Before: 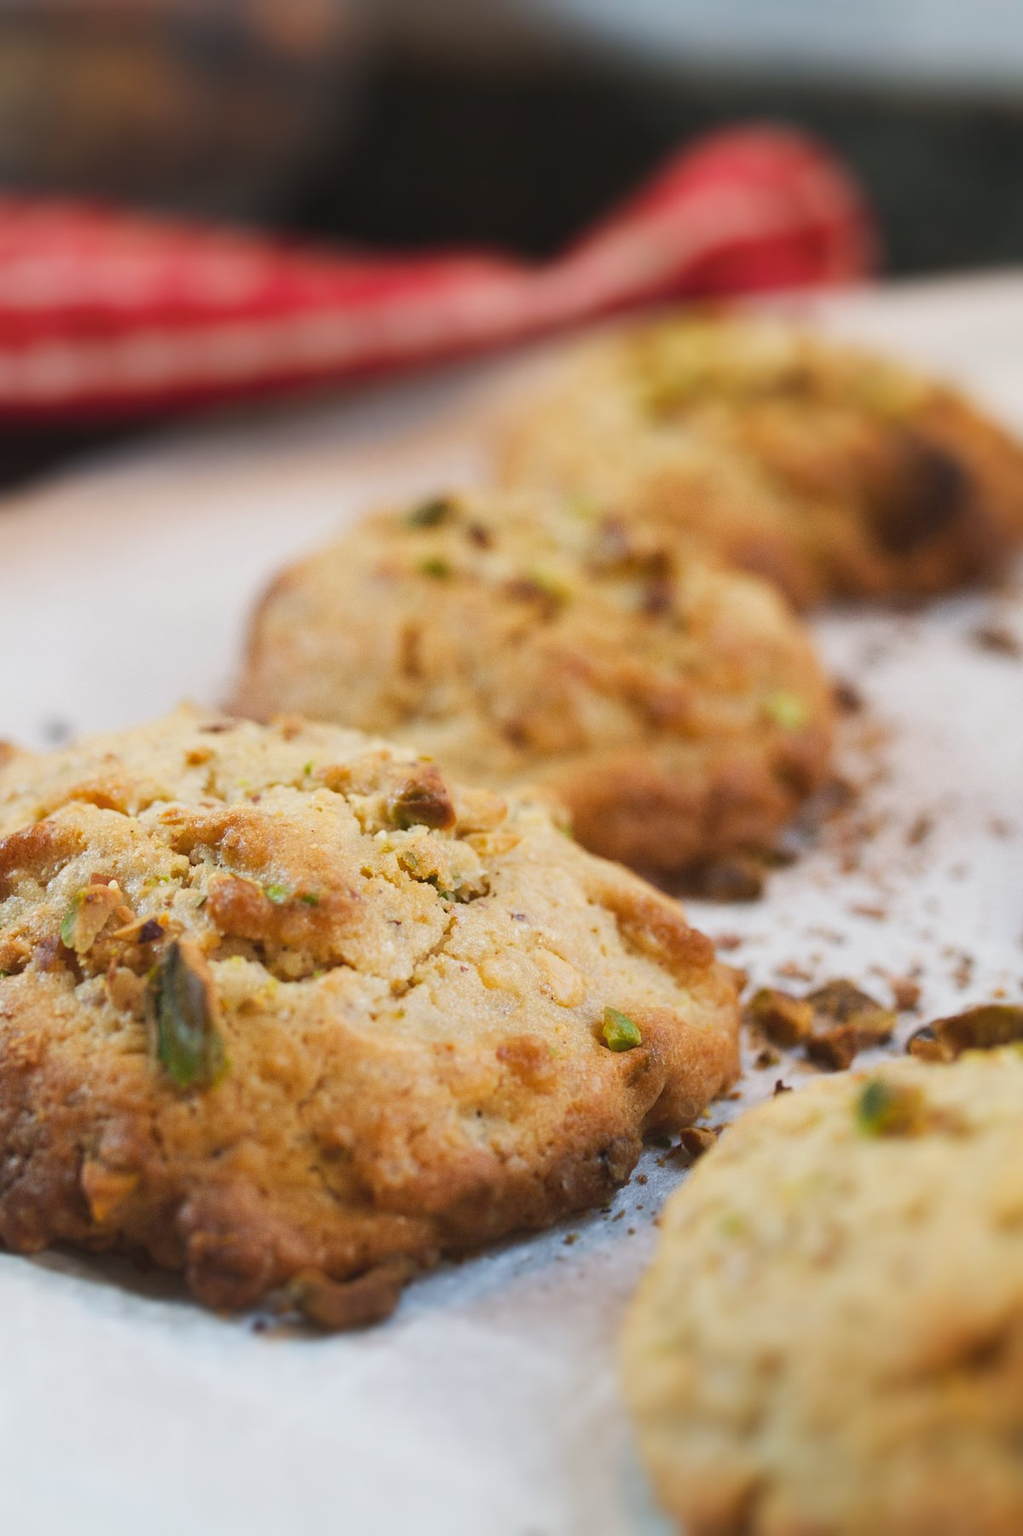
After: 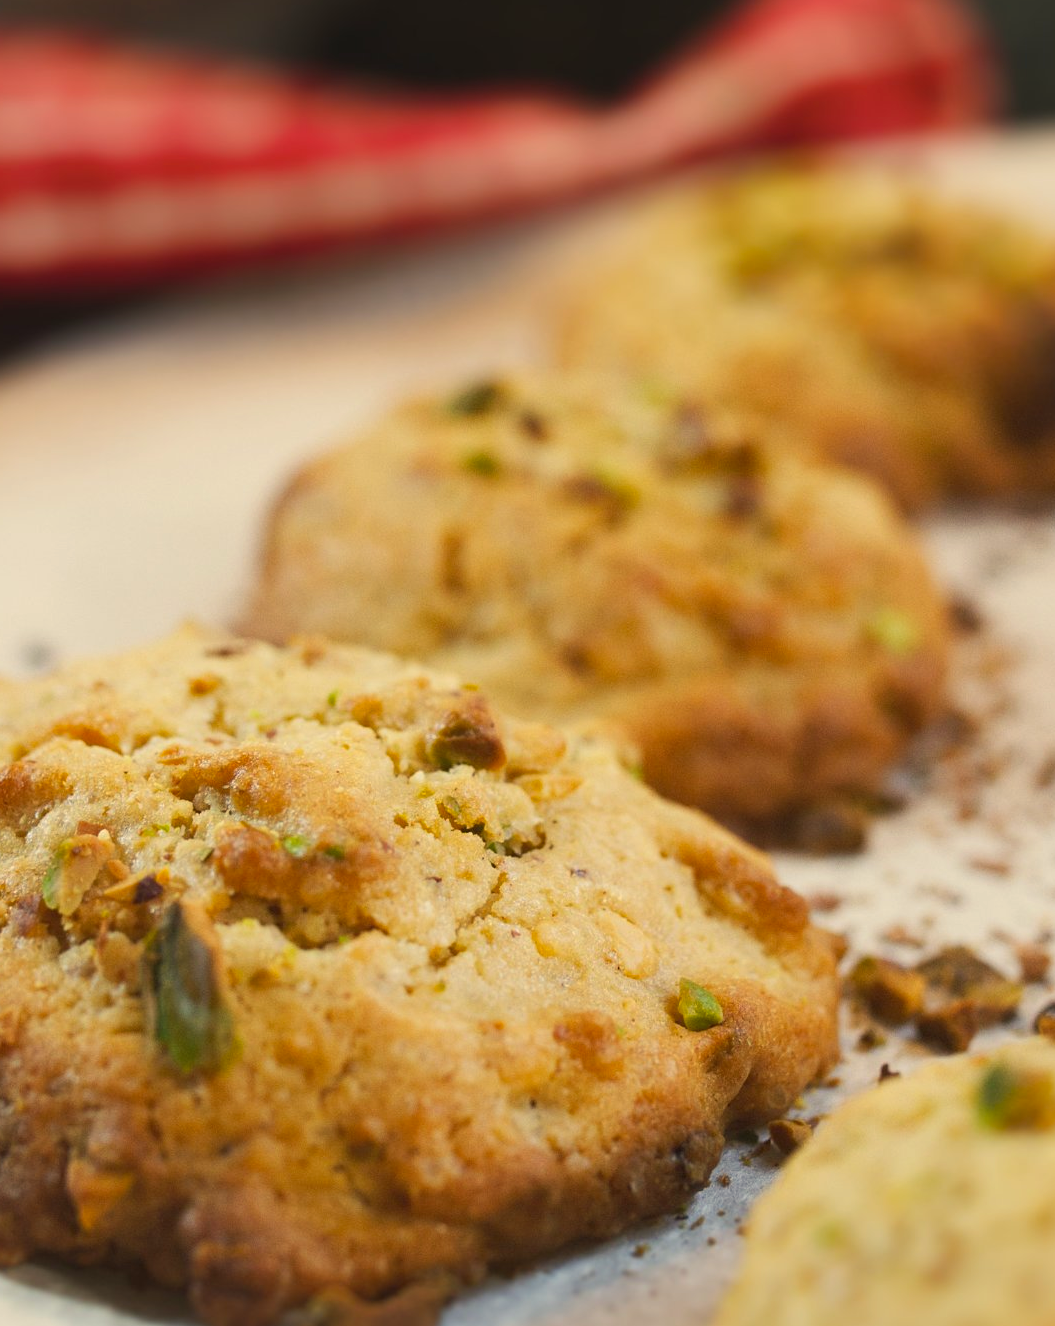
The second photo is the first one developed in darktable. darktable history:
color correction: highlights a* 1.39, highlights b* 17.83
crop and rotate: left 2.425%, top 11.305%, right 9.6%, bottom 15.08%
